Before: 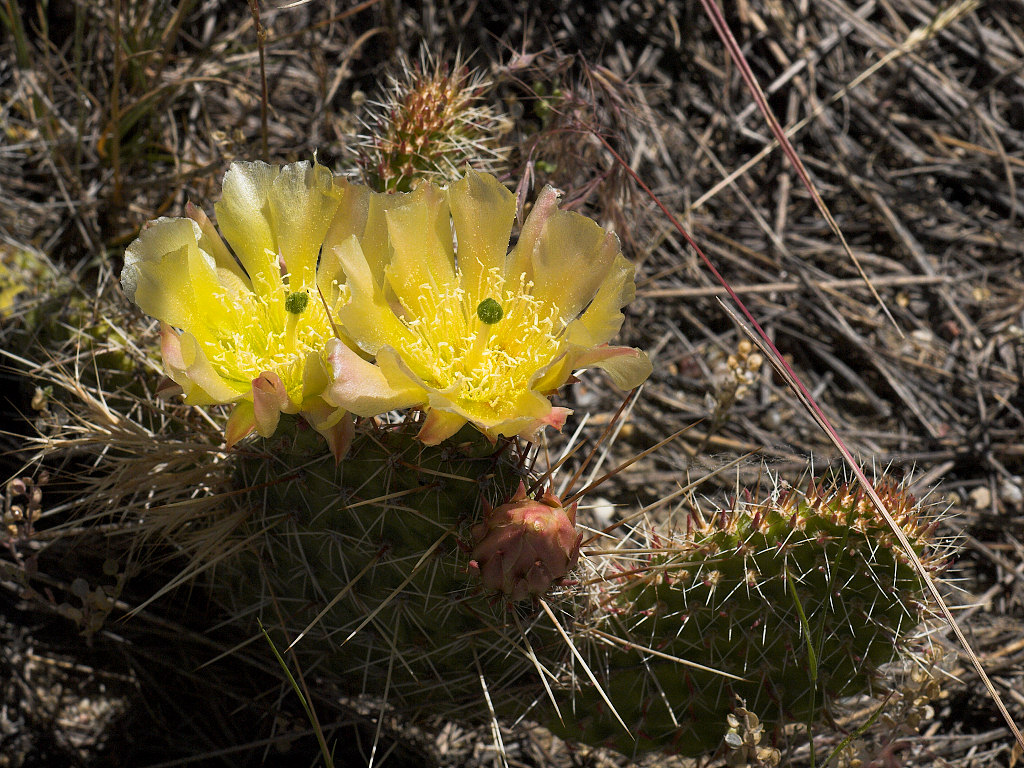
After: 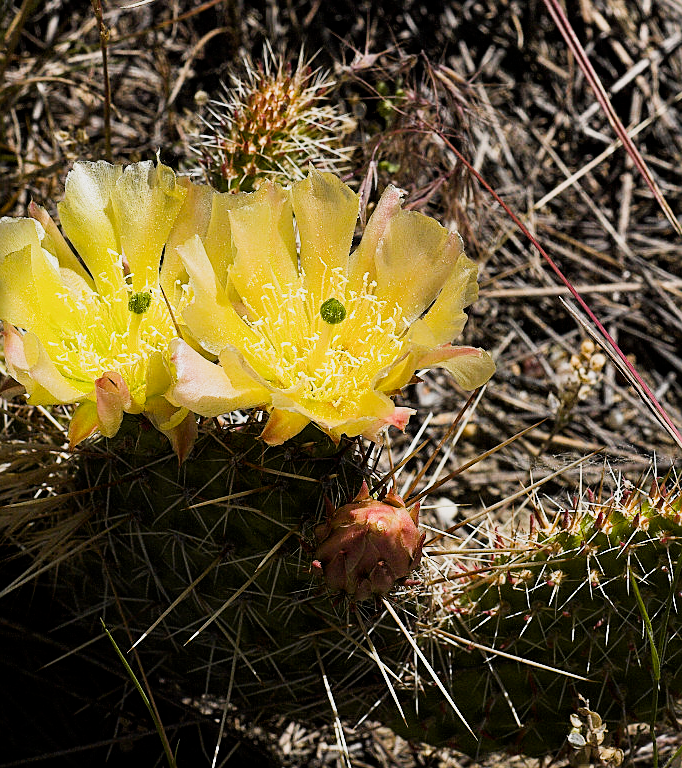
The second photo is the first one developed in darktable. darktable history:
sigmoid: contrast 1.54, target black 0
sharpen: on, module defaults
exposure: black level correction 0.001, exposure 0.5 EV, compensate exposure bias true, compensate highlight preservation false
crop: left 15.419%, right 17.914%
color zones: curves: ch0 [(0, 0.5) (0.143, 0.5) (0.286, 0.5) (0.429, 0.5) (0.571, 0.5) (0.714, 0.476) (0.857, 0.5) (1, 0.5)]; ch2 [(0, 0.5) (0.143, 0.5) (0.286, 0.5) (0.429, 0.5) (0.571, 0.5) (0.714, 0.487) (0.857, 0.5) (1, 0.5)]
